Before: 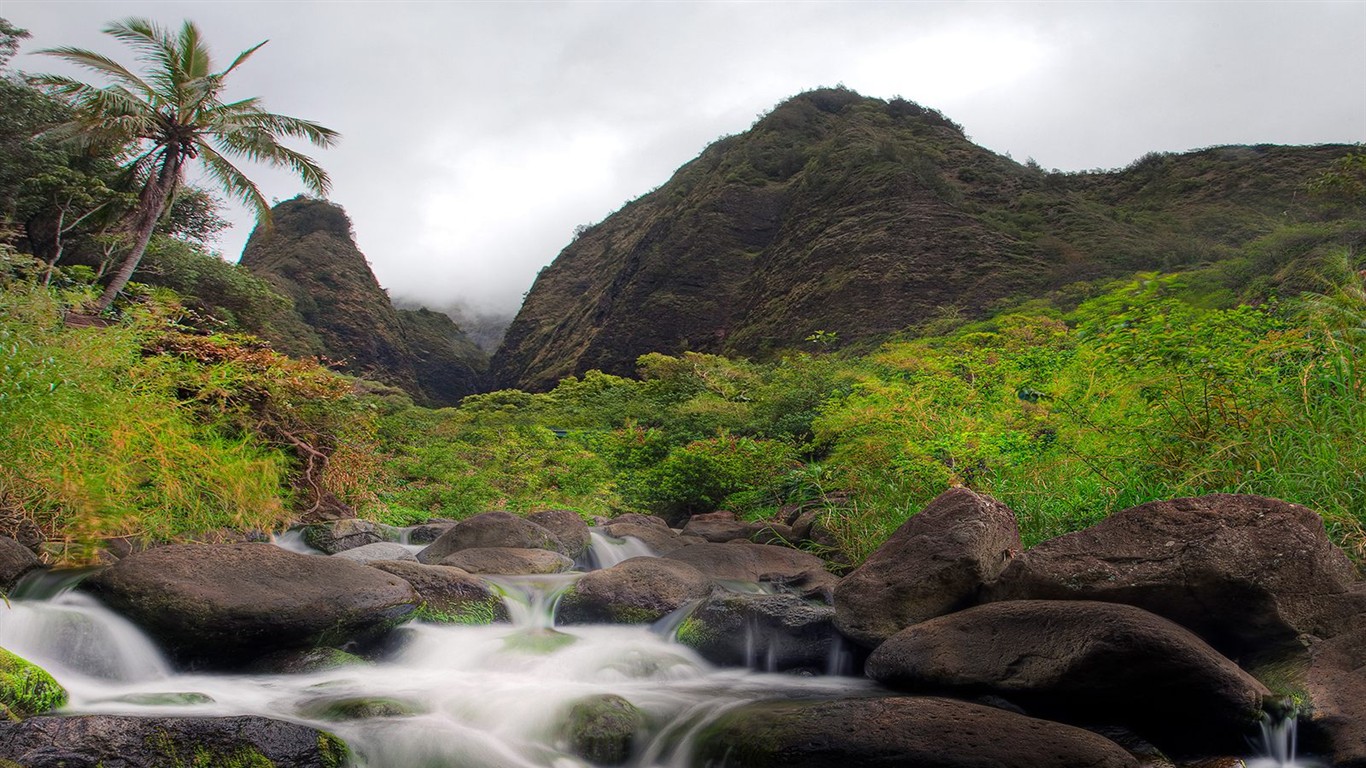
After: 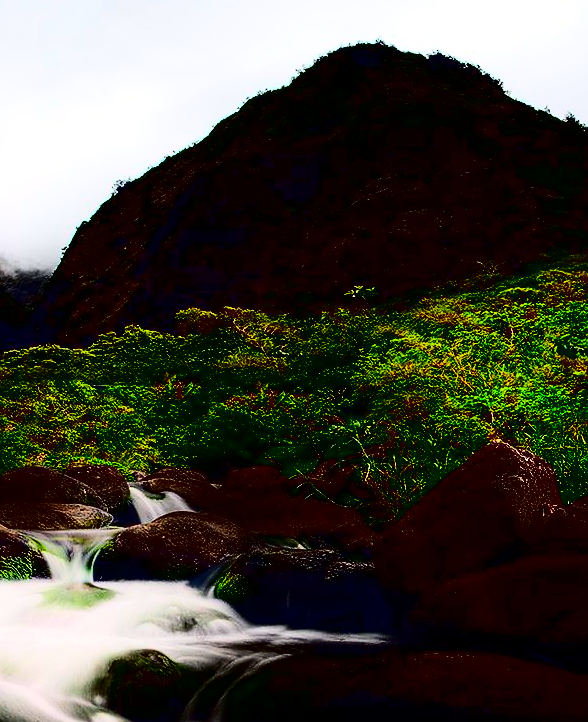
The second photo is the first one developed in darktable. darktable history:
contrast brightness saturation: contrast 0.783, brightness -0.989, saturation 0.985
sharpen: radius 0.974, amount 0.61
crop: left 33.775%, top 5.99%, right 23.142%
